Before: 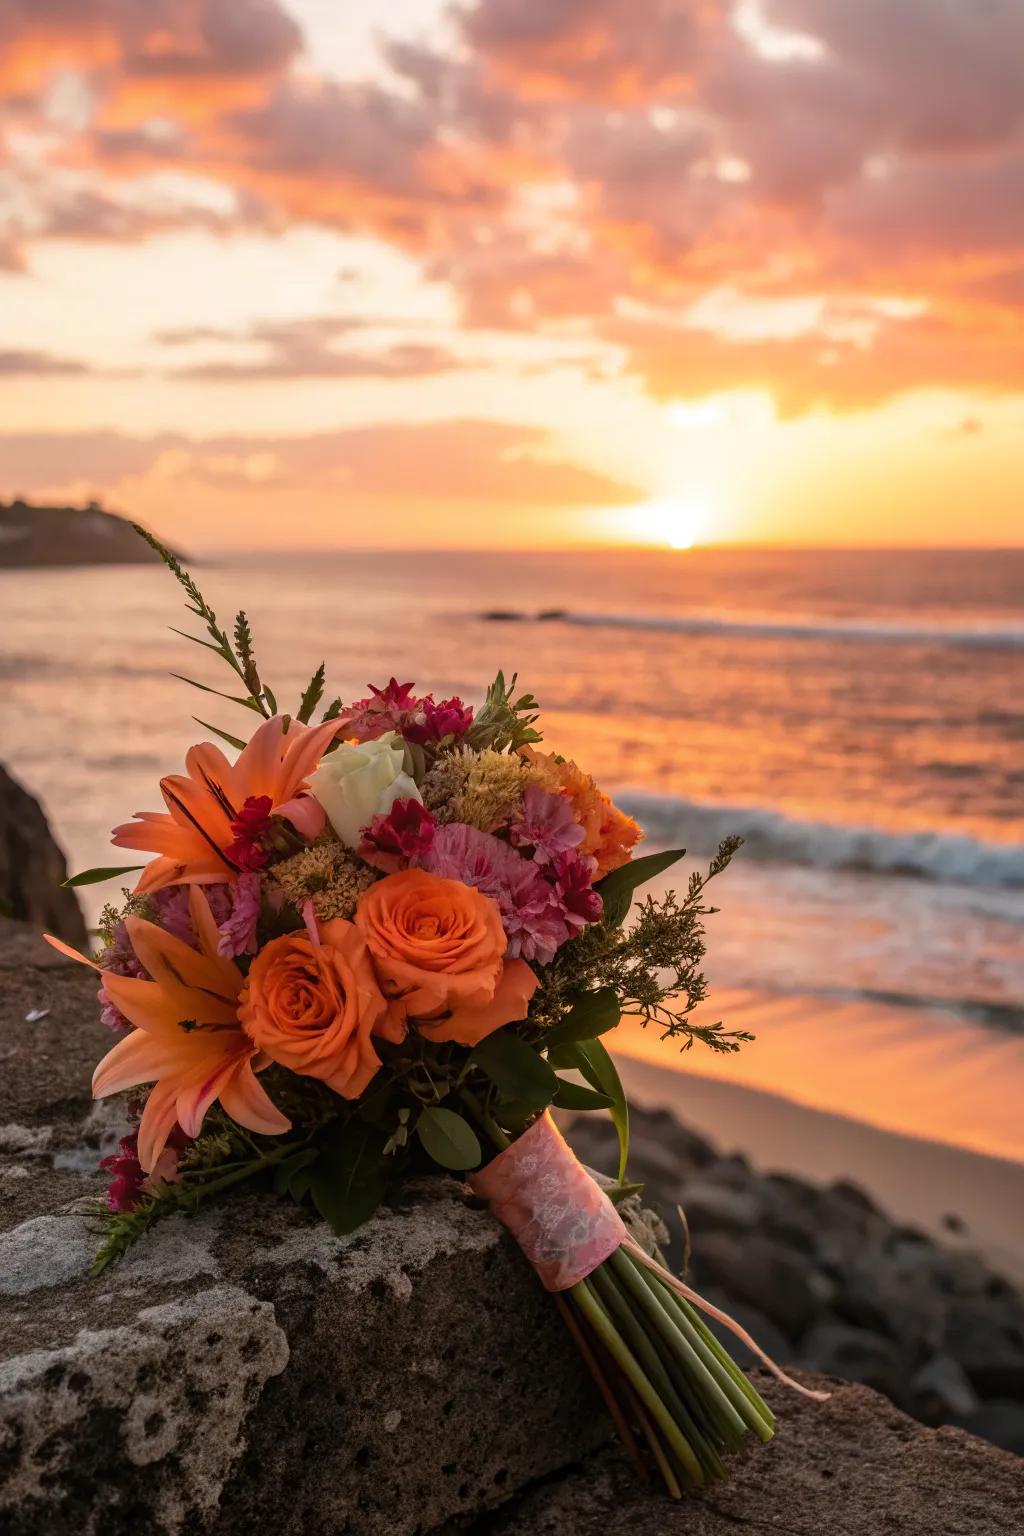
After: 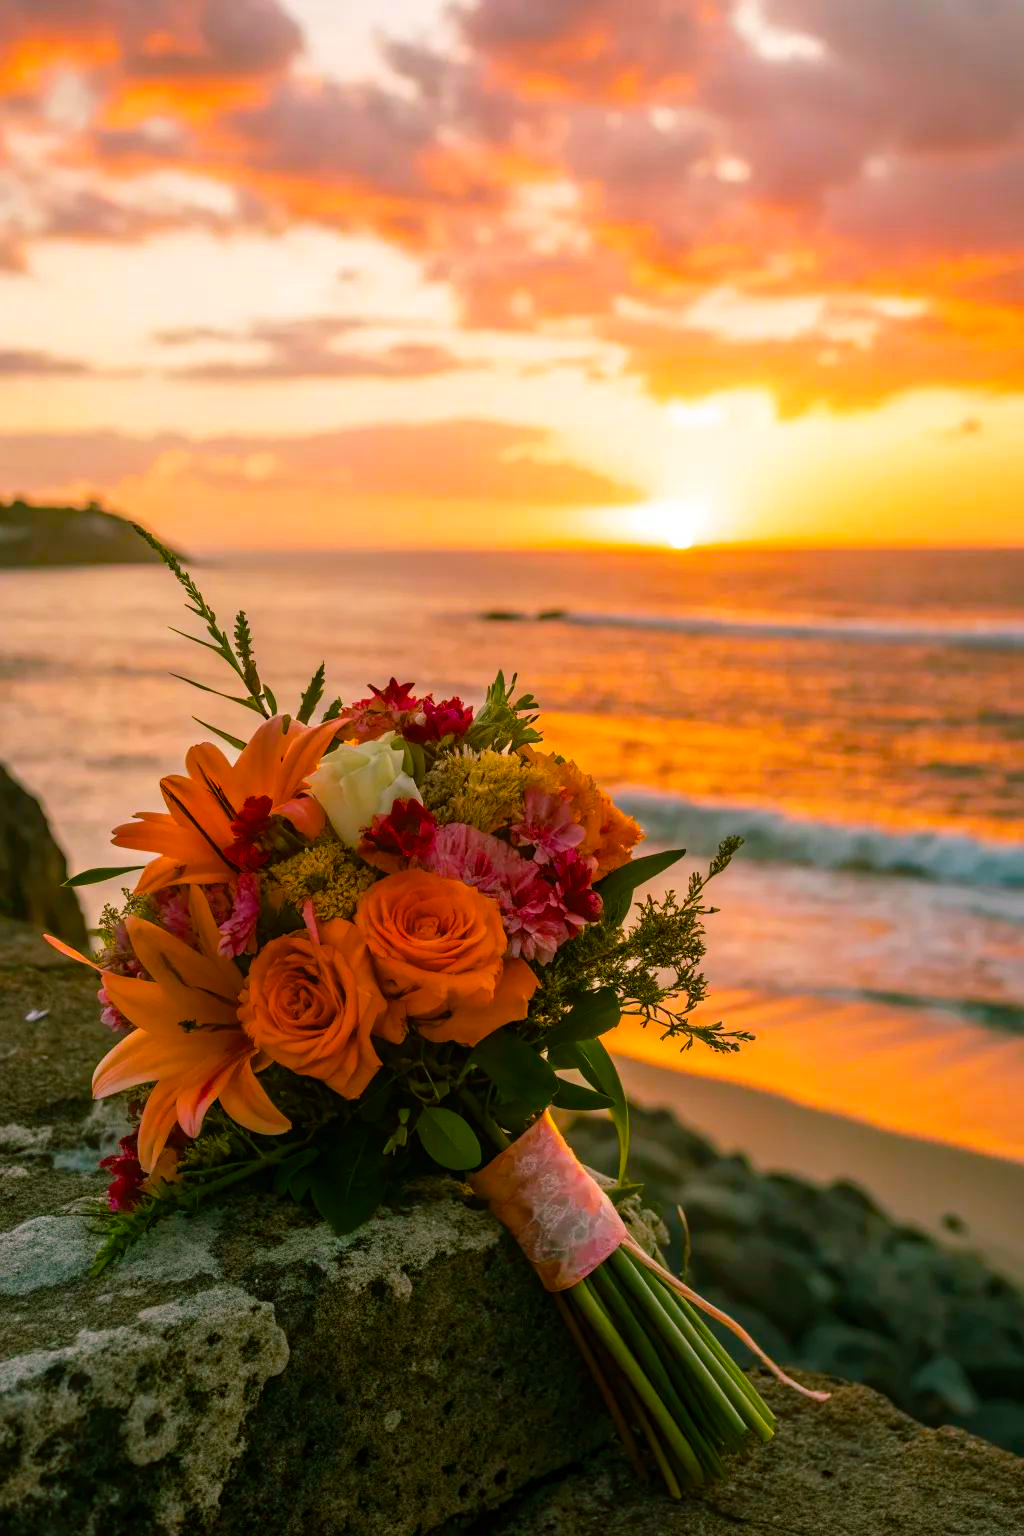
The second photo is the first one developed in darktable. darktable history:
color balance rgb: shadows lift › chroma 11.712%, shadows lift › hue 132.8°, highlights gain › chroma 0.133%, highlights gain › hue 332.38°, perceptual saturation grading › global saturation 37.159%, perceptual saturation grading › shadows 34.632%
color correction: highlights a* -0.194, highlights b* -0.099
